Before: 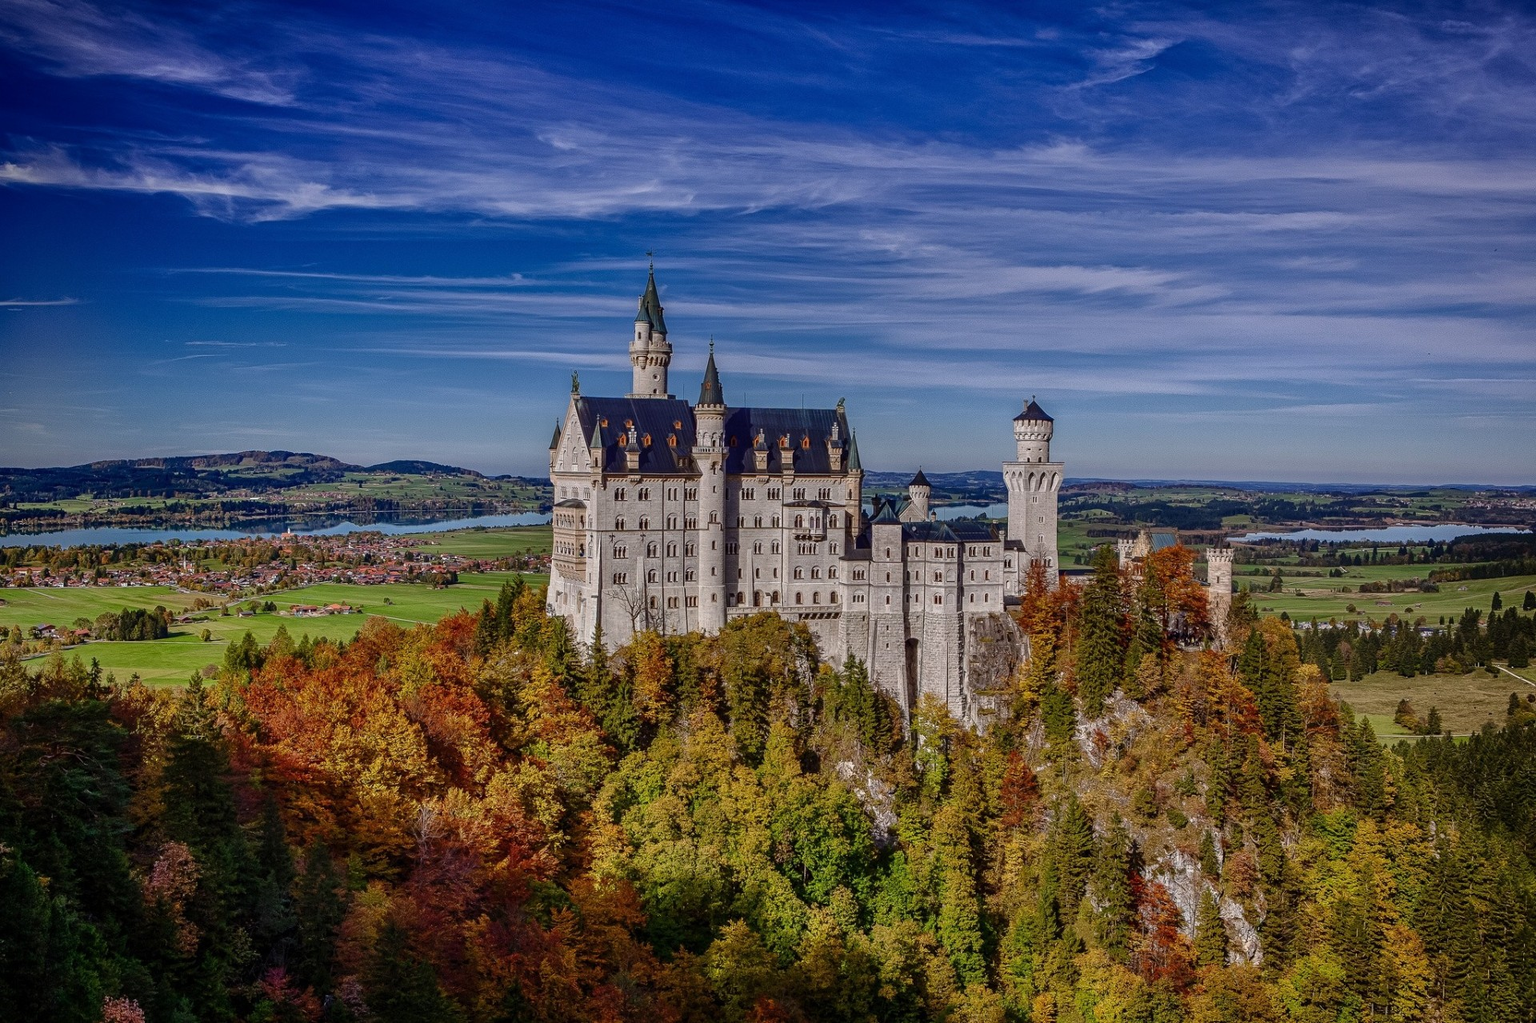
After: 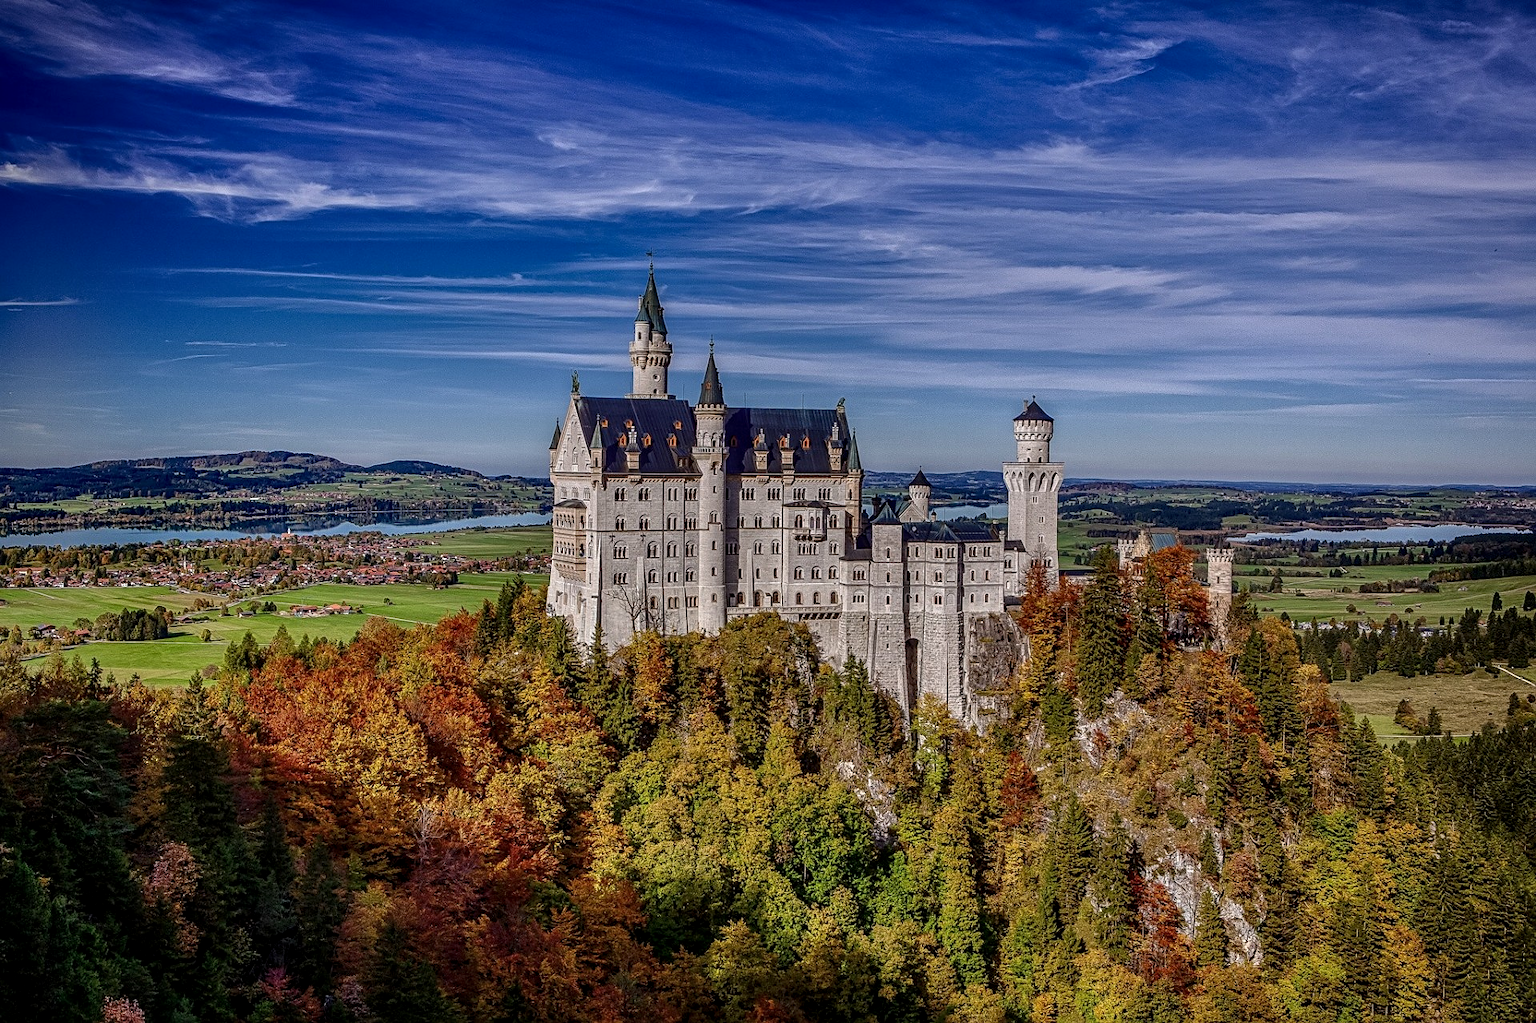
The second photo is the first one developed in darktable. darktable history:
local contrast: detail 130%
sharpen: radius 1.845, amount 0.401, threshold 1.297
